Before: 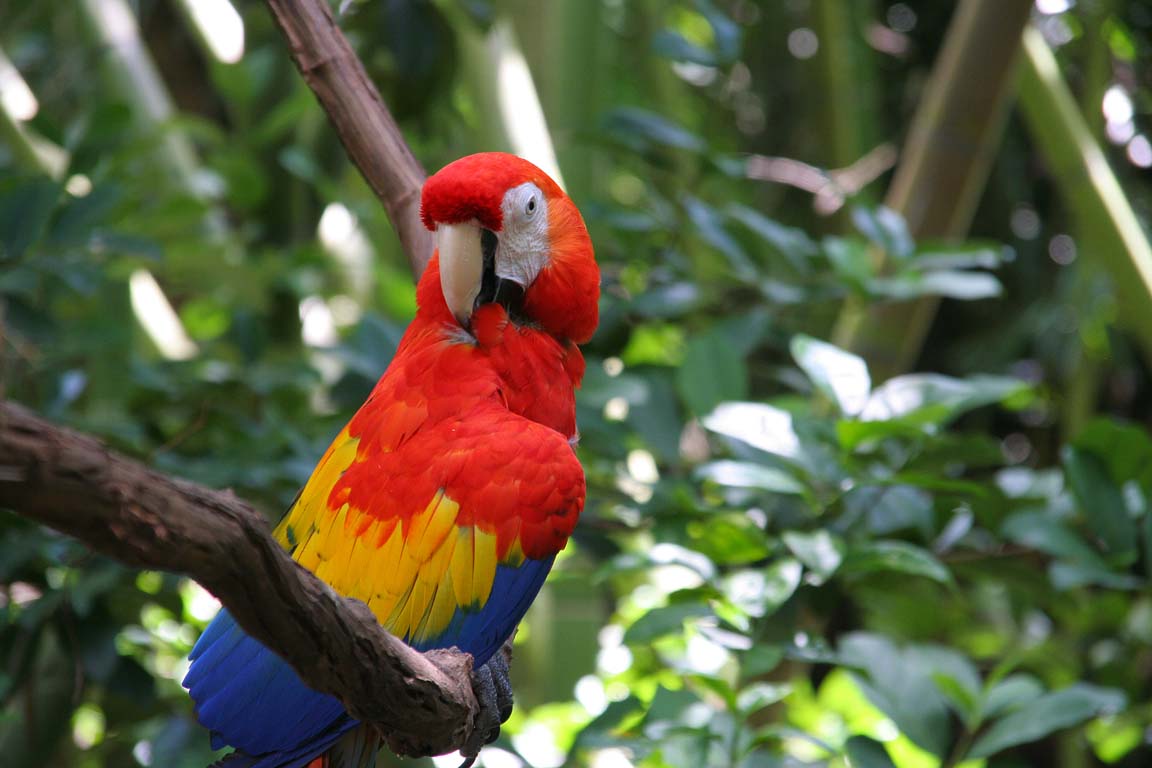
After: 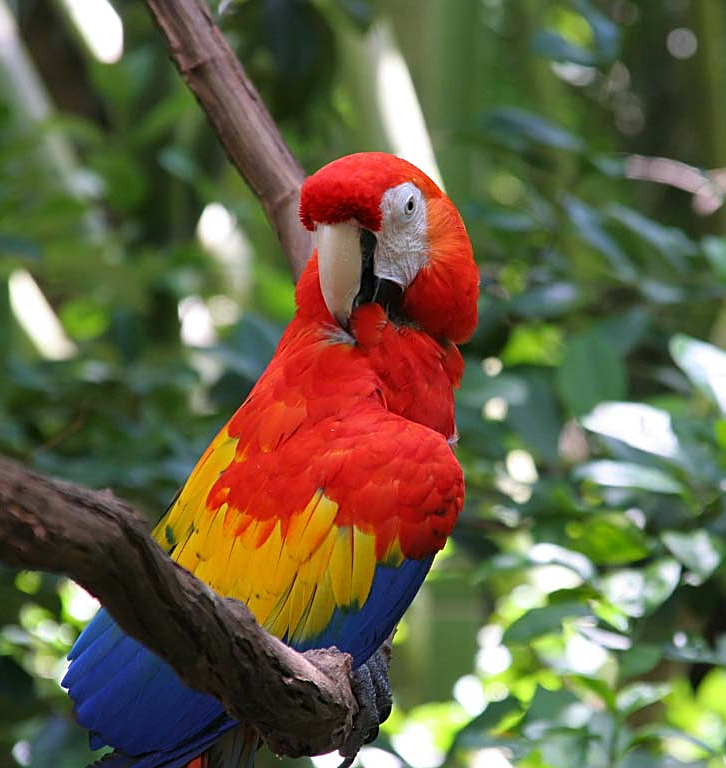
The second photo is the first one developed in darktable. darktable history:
crop: left 10.582%, right 26.392%
sharpen: on, module defaults
